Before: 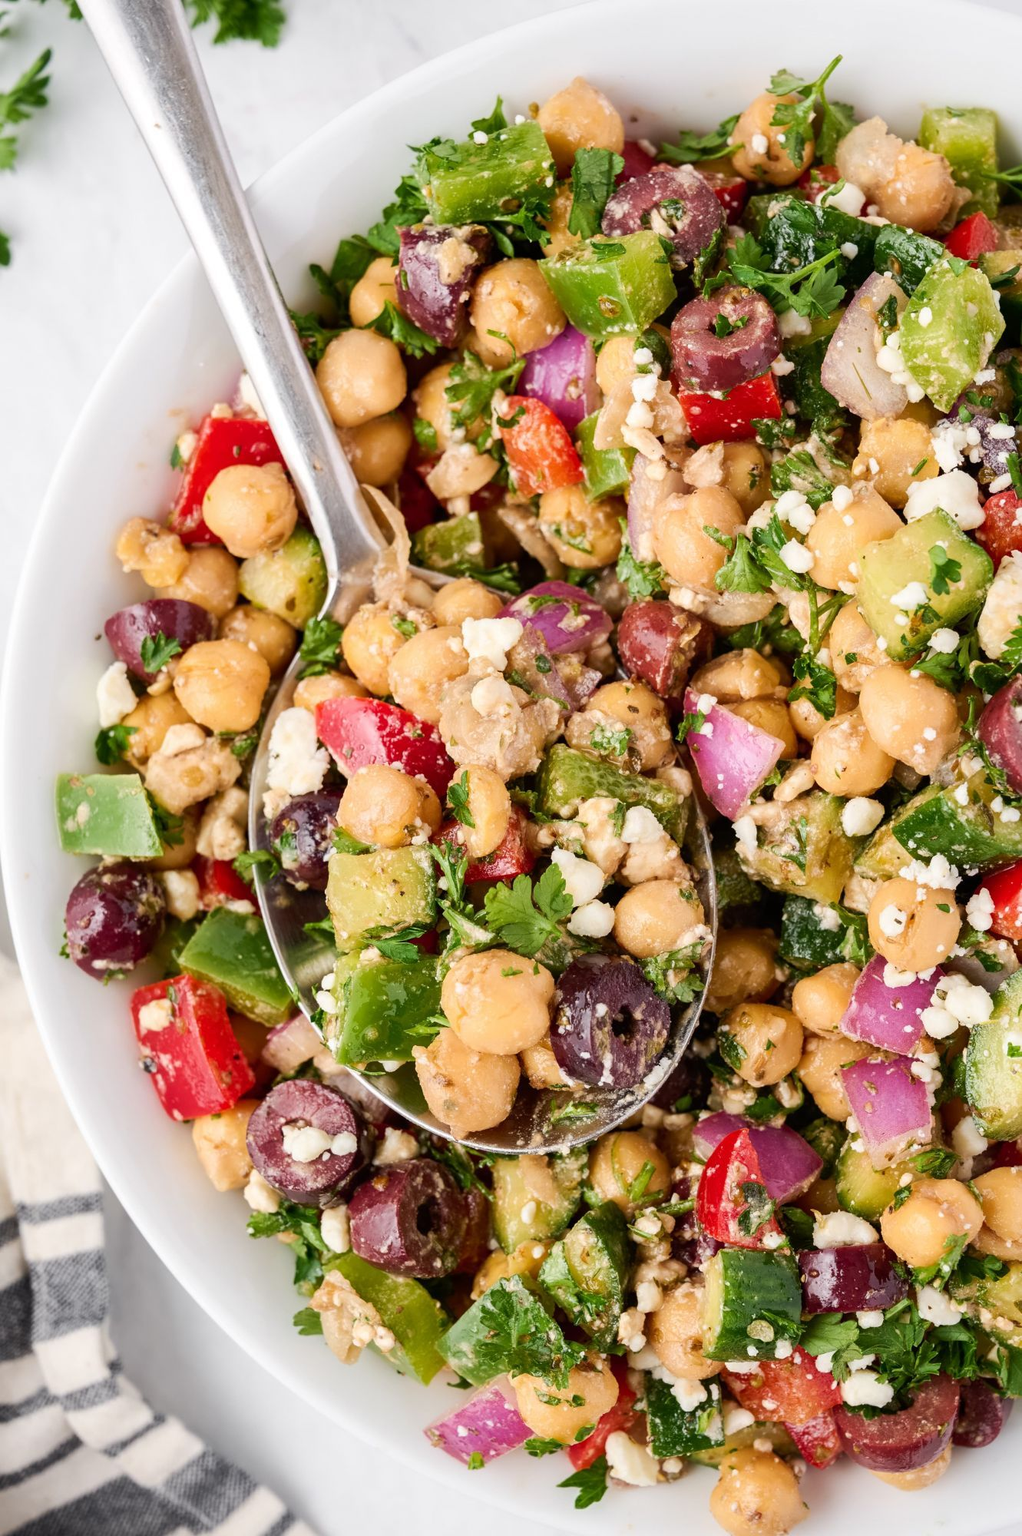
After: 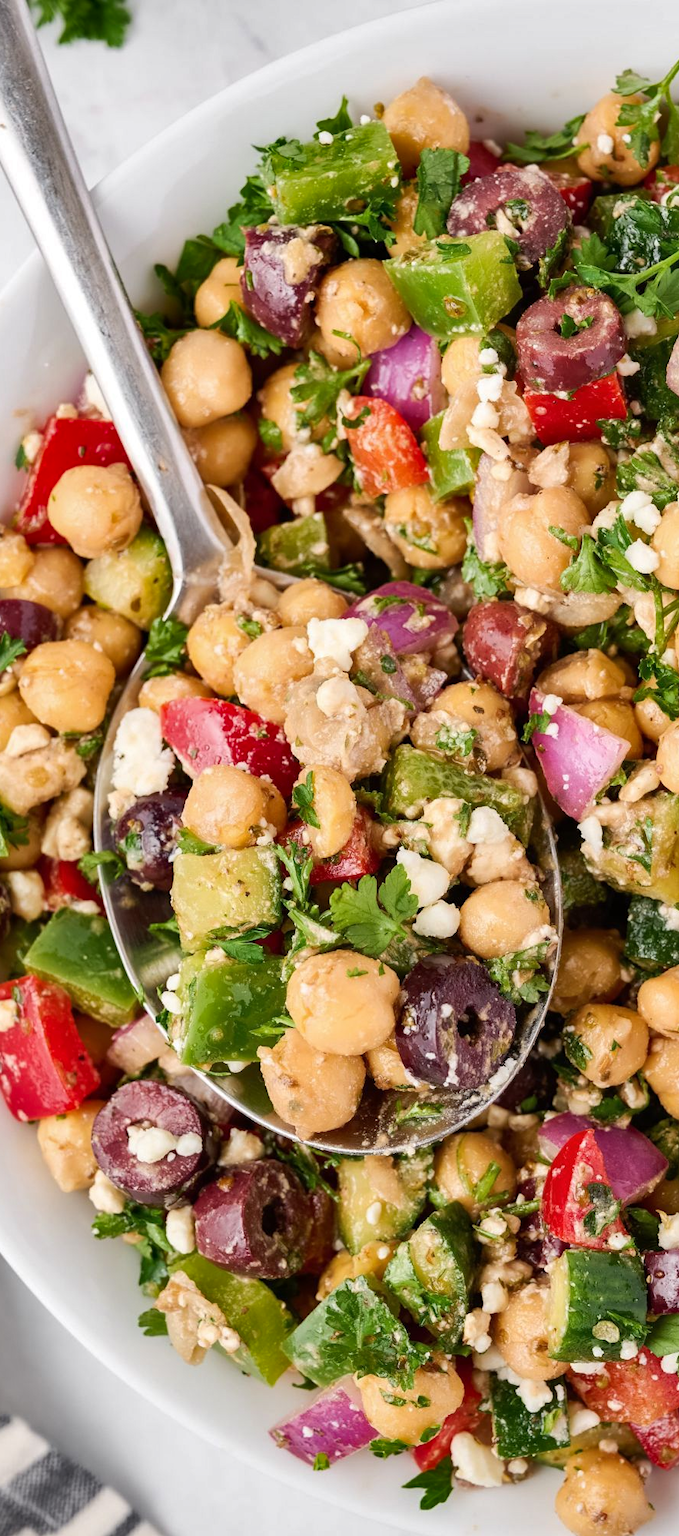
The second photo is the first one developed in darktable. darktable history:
shadows and highlights: soften with gaussian
crop and rotate: left 15.184%, right 18.366%
